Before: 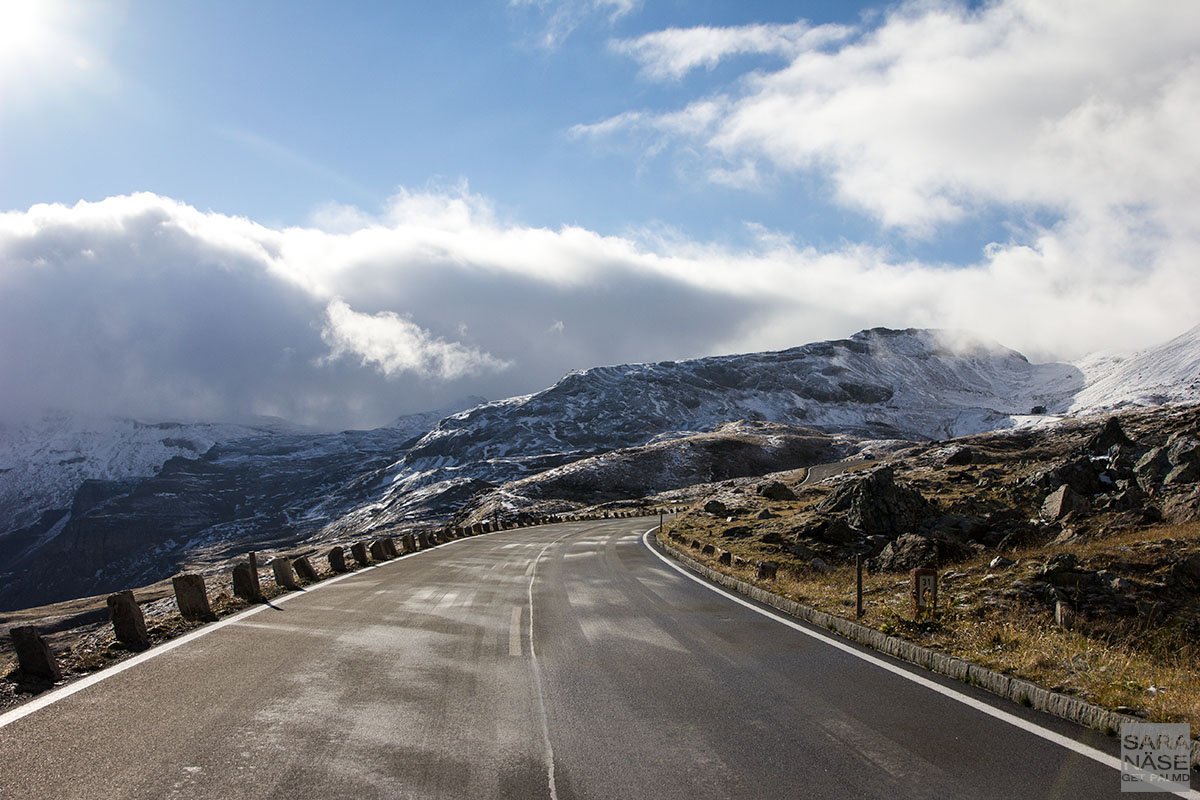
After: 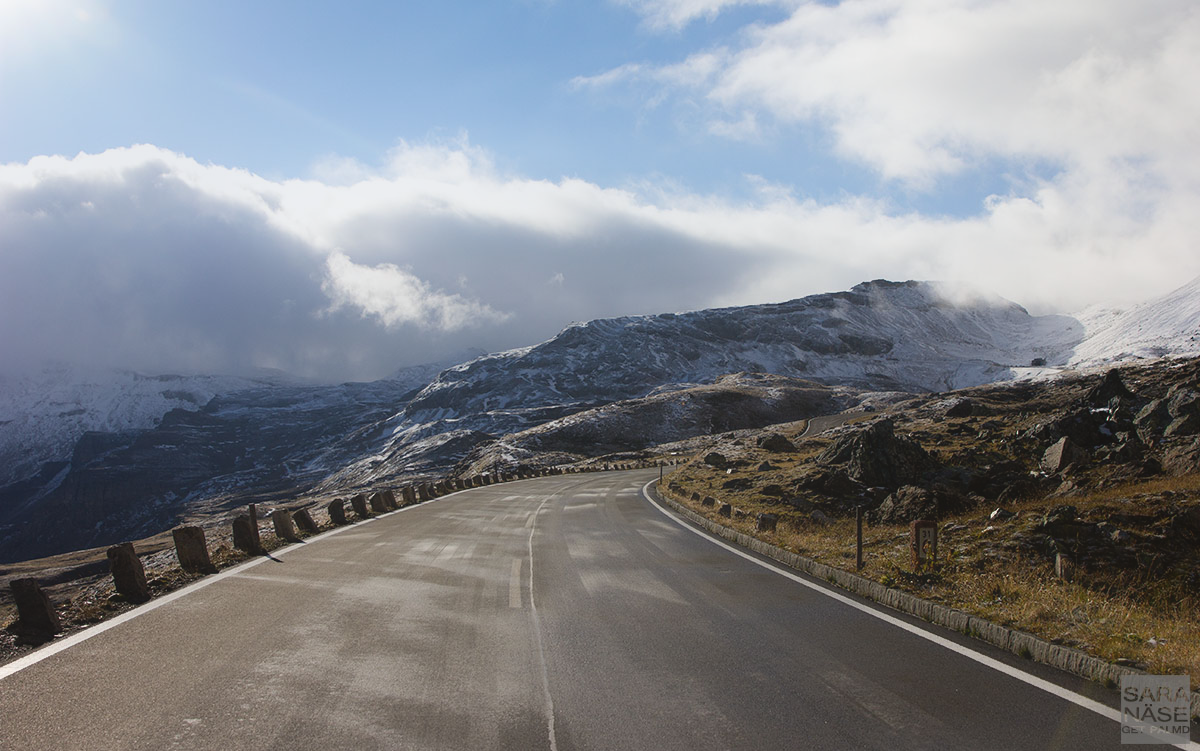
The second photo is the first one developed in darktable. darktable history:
contrast equalizer: octaves 7, y [[0.6 ×6], [0.55 ×6], [0 ×6], [0 ×6], [0 ×6]], mix -0.988
crop and rotate: top 6.056%
